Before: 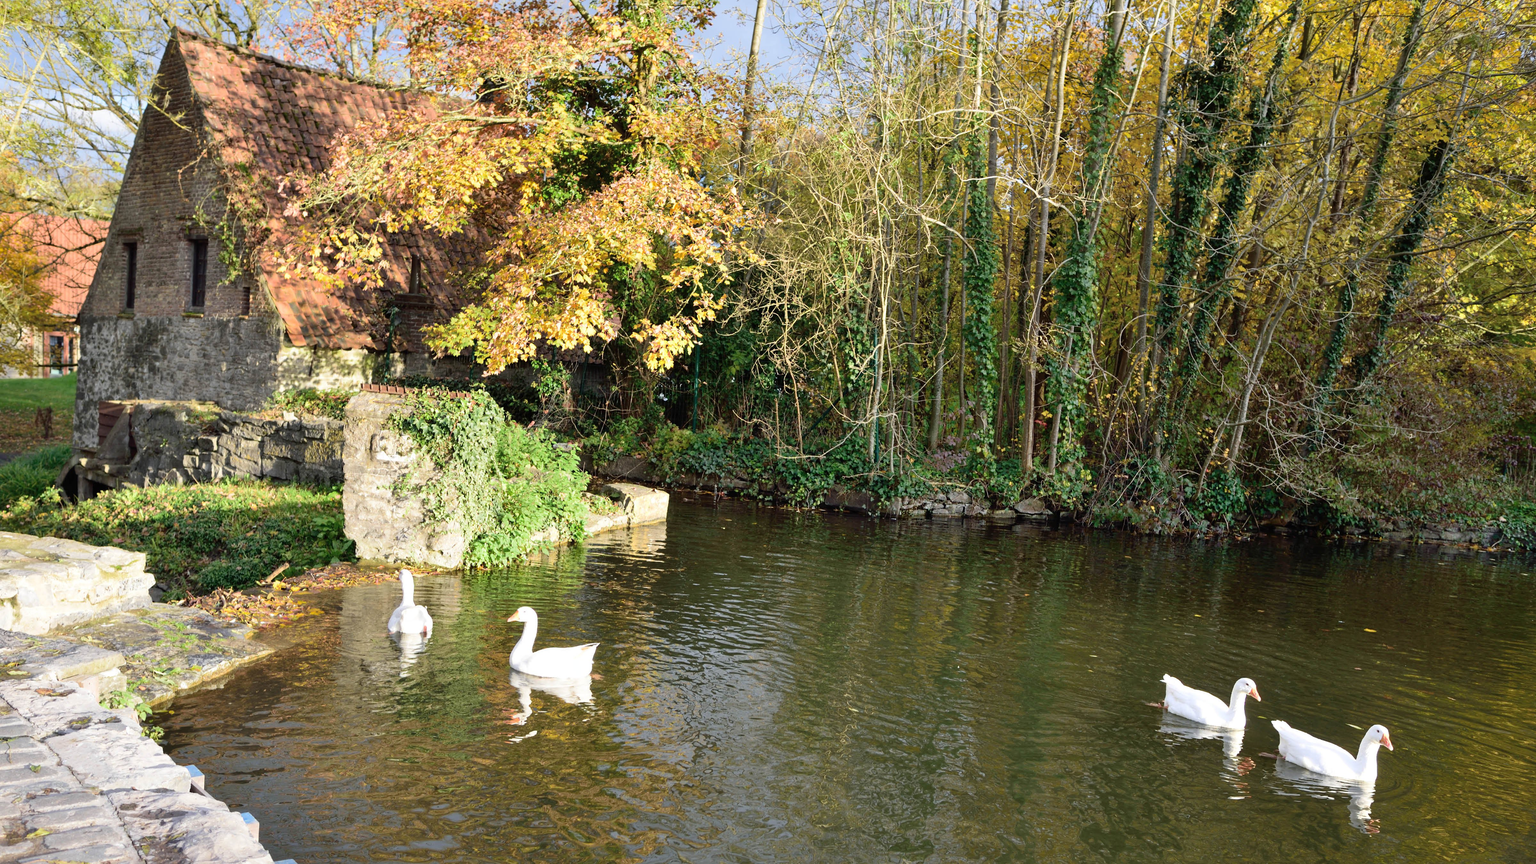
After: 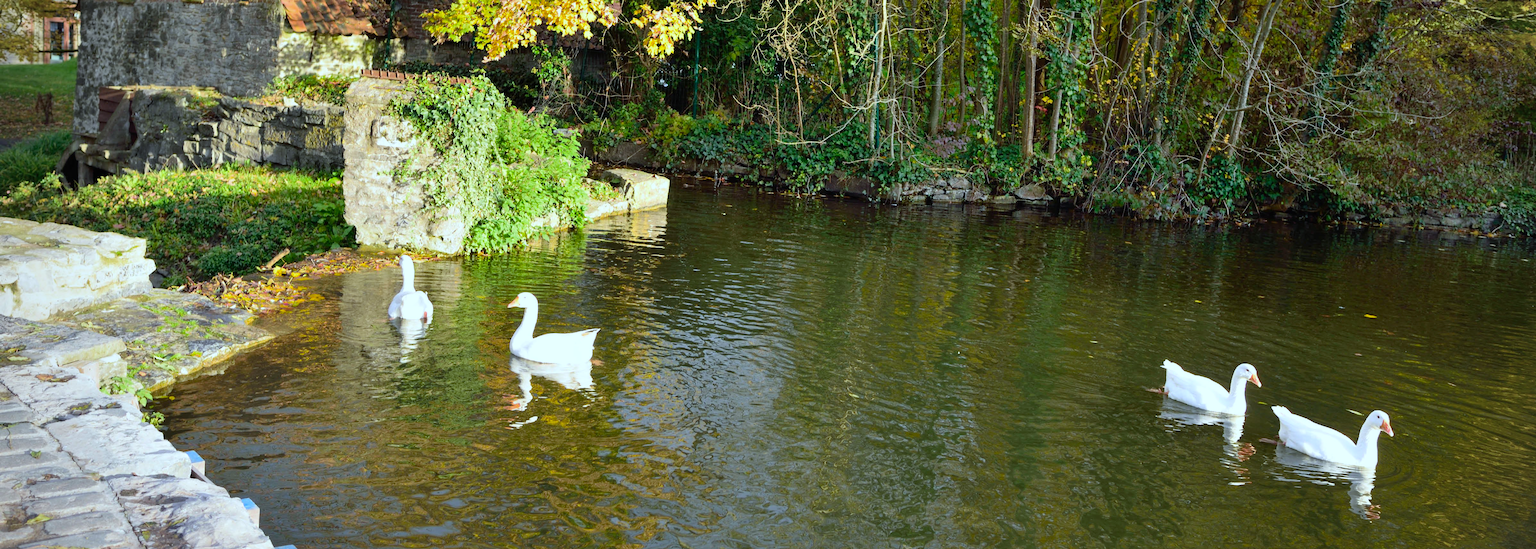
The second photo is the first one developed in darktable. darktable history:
white balance: red 0.925, blue 1.046
vignetting: unbound false
color balance rgb: perceptual saturation grading › global saturation 20%, global vibrance 20%
crop and rotate: top 36.435%
